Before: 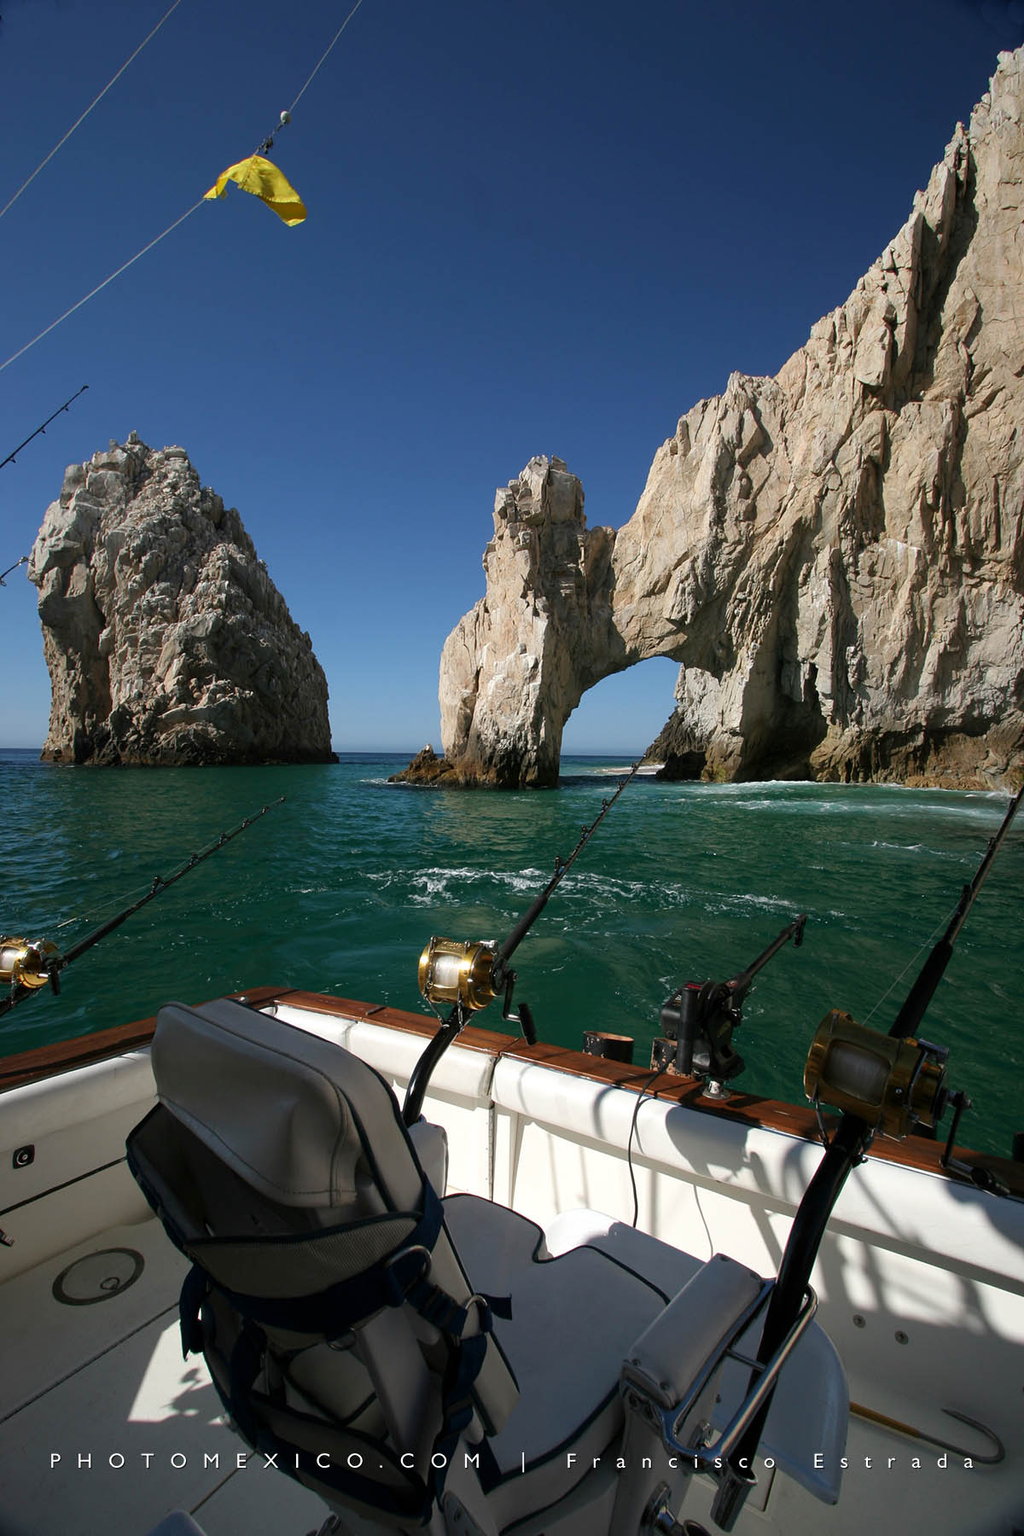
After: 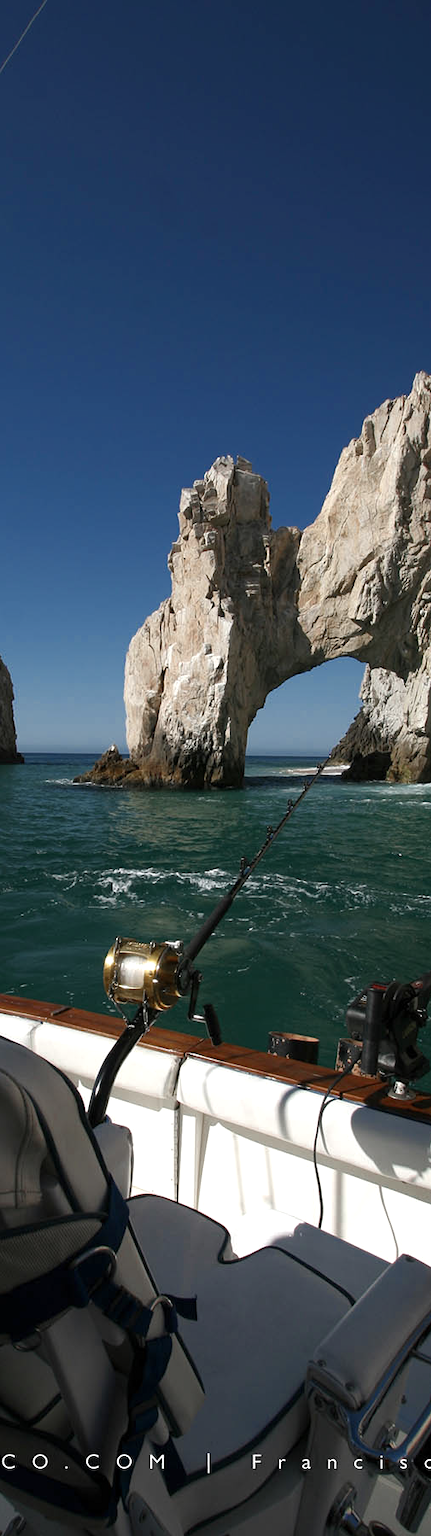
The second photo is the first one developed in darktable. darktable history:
color balance rgb: perceptual saturation grading › global saturation 1.507%, perceptual saturation grading › highlights -1.511%, perceptual saturation grading › mid-tones 4.425%, perceptual saturation grading › shadows 7.952%, perceptual brilliance grading › highlights 11.098%, perceptual brilliance grading › shadows -11.201%, contrast -9.372%
color zones: curves: ch0 [(0, 0.5) (0.125, 0.4) (0.25, 0.5) (0.375, 0.4) (0.5, 0.4) (0.625, 0.35) (0.75, 0.35) (0.875, 0.5)]; ch1 [(0, 0.35) (0.125, 0.45) (0.25, 0.35) (0.375, 0.35) (0.5, 0.35) (0.625, 0.35) (0.75, 0.45) (0.875, 0.35)]; ch2 [(0, 0.6) (0.125, 0.5) (0.25, 0.5) (0.375, 0.6) (0.5, 0.6) (0.625, 0.5) (0.75, 0.5) (0.875, 0.5)]
crop: left 30.827%, right 27.052%
